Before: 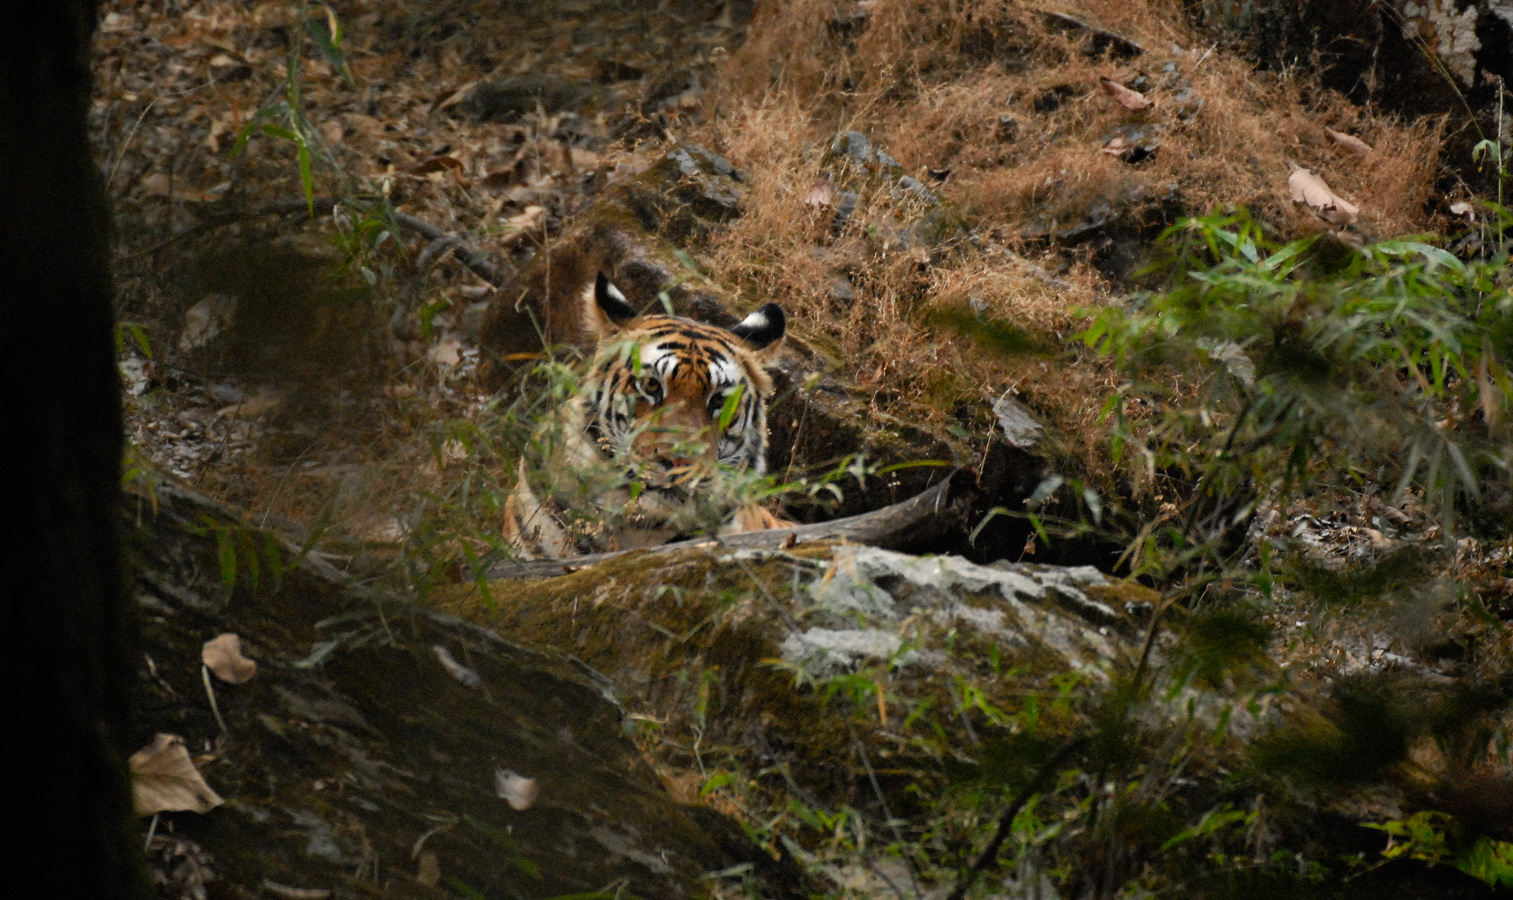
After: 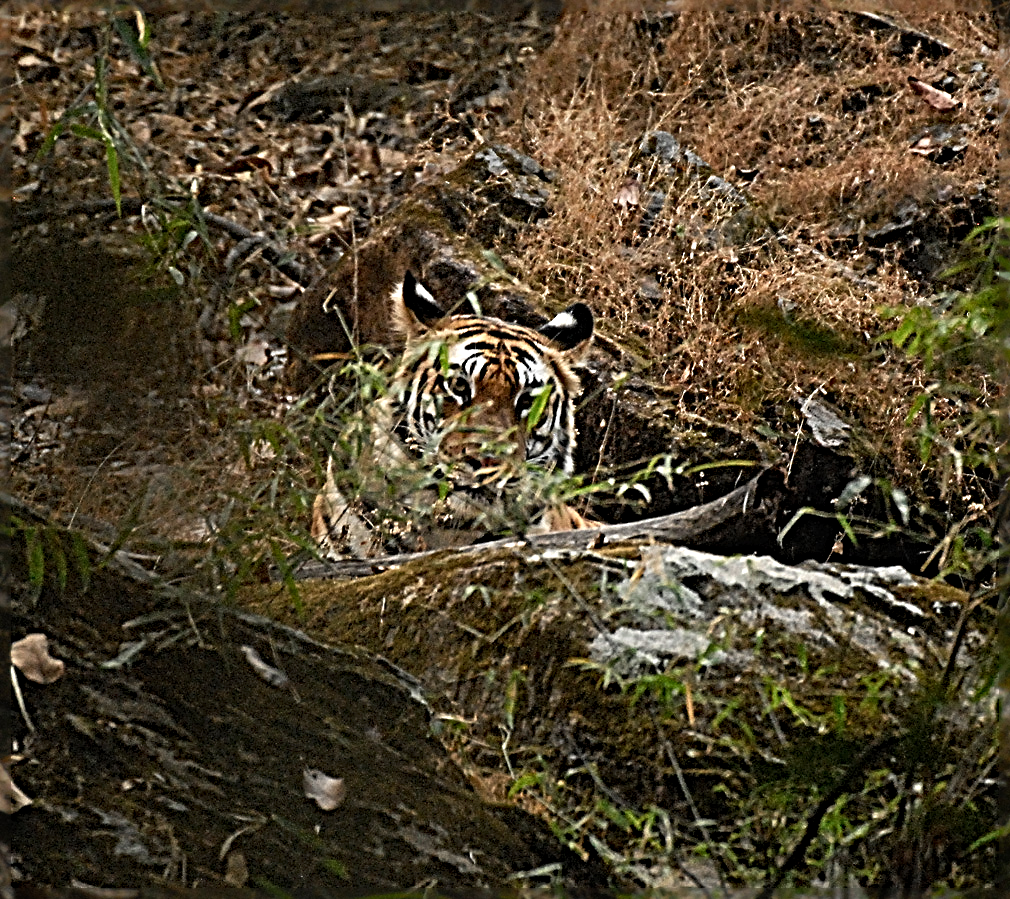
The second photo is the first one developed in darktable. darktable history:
sharpen: radius 4.037, amount 1.986
crop and rotate: left 12.708%, right 20.471%
